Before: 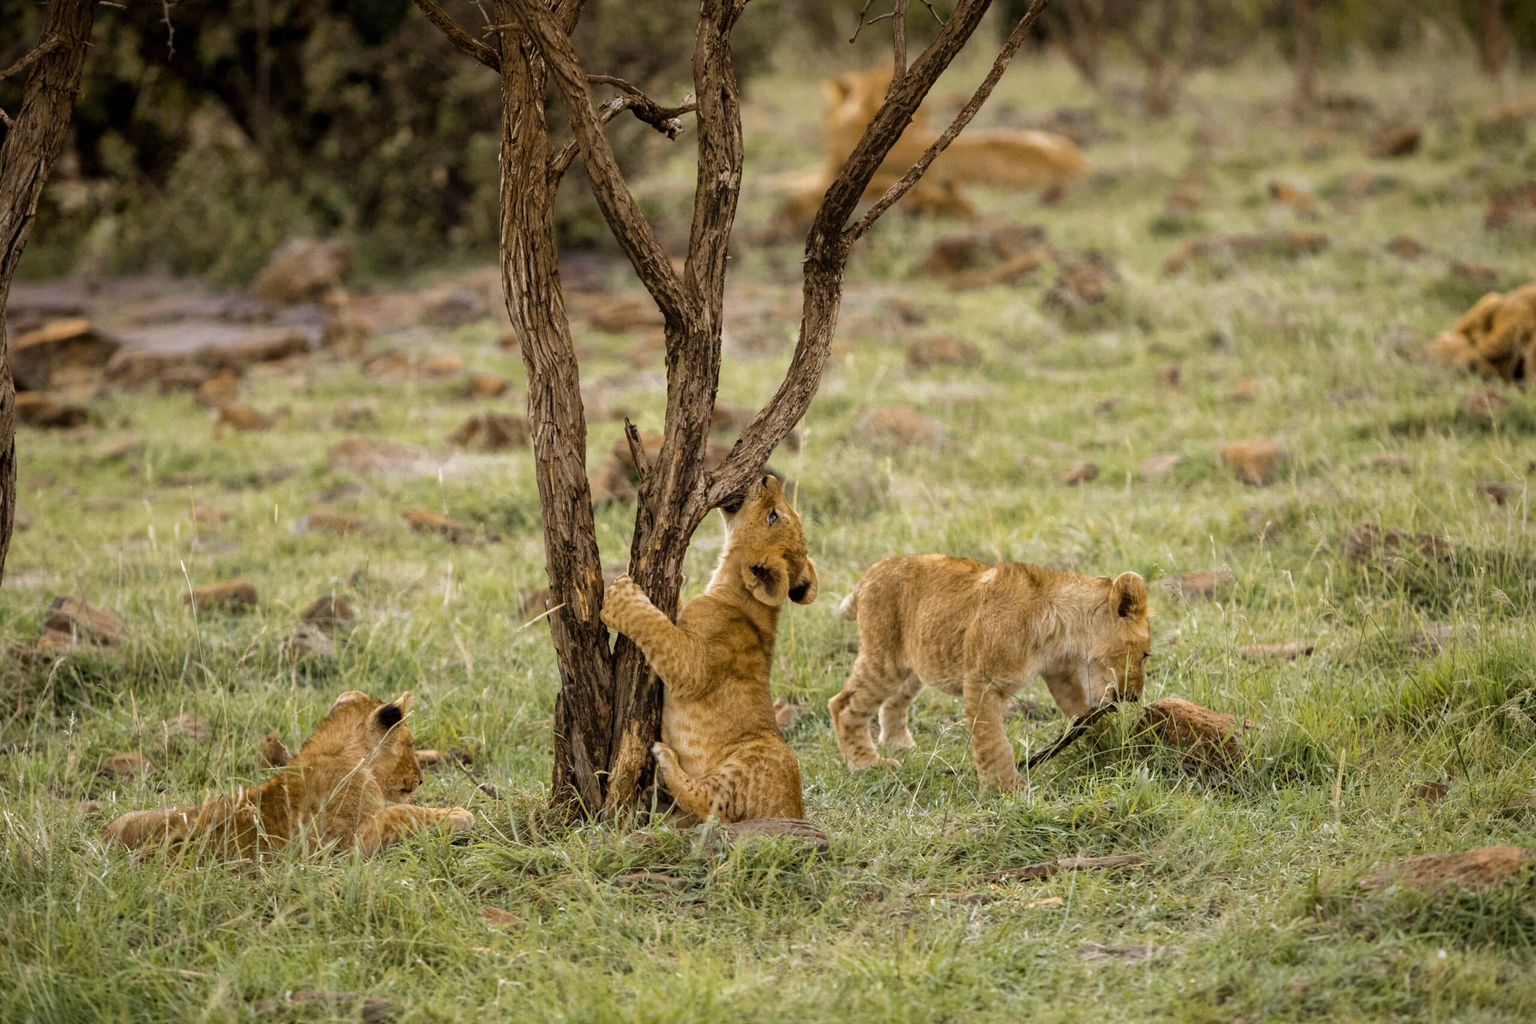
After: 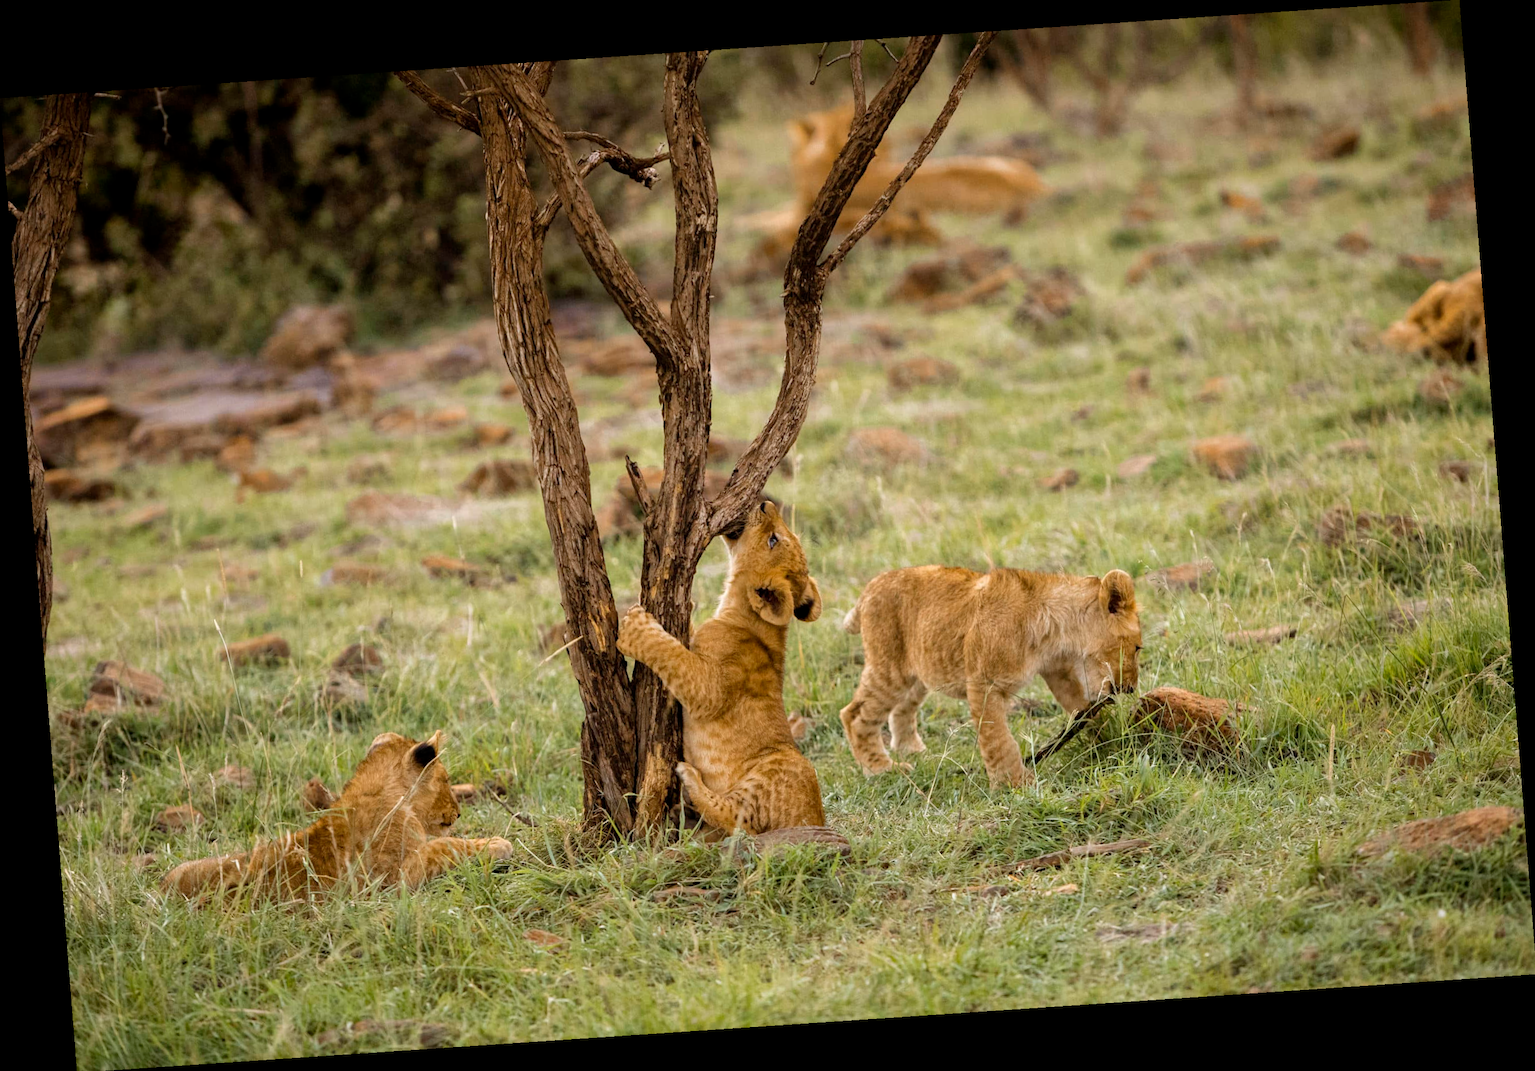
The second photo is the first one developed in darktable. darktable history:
rotate and perspective: rotation -4.2°, shear 0.006, automatic cropping off
